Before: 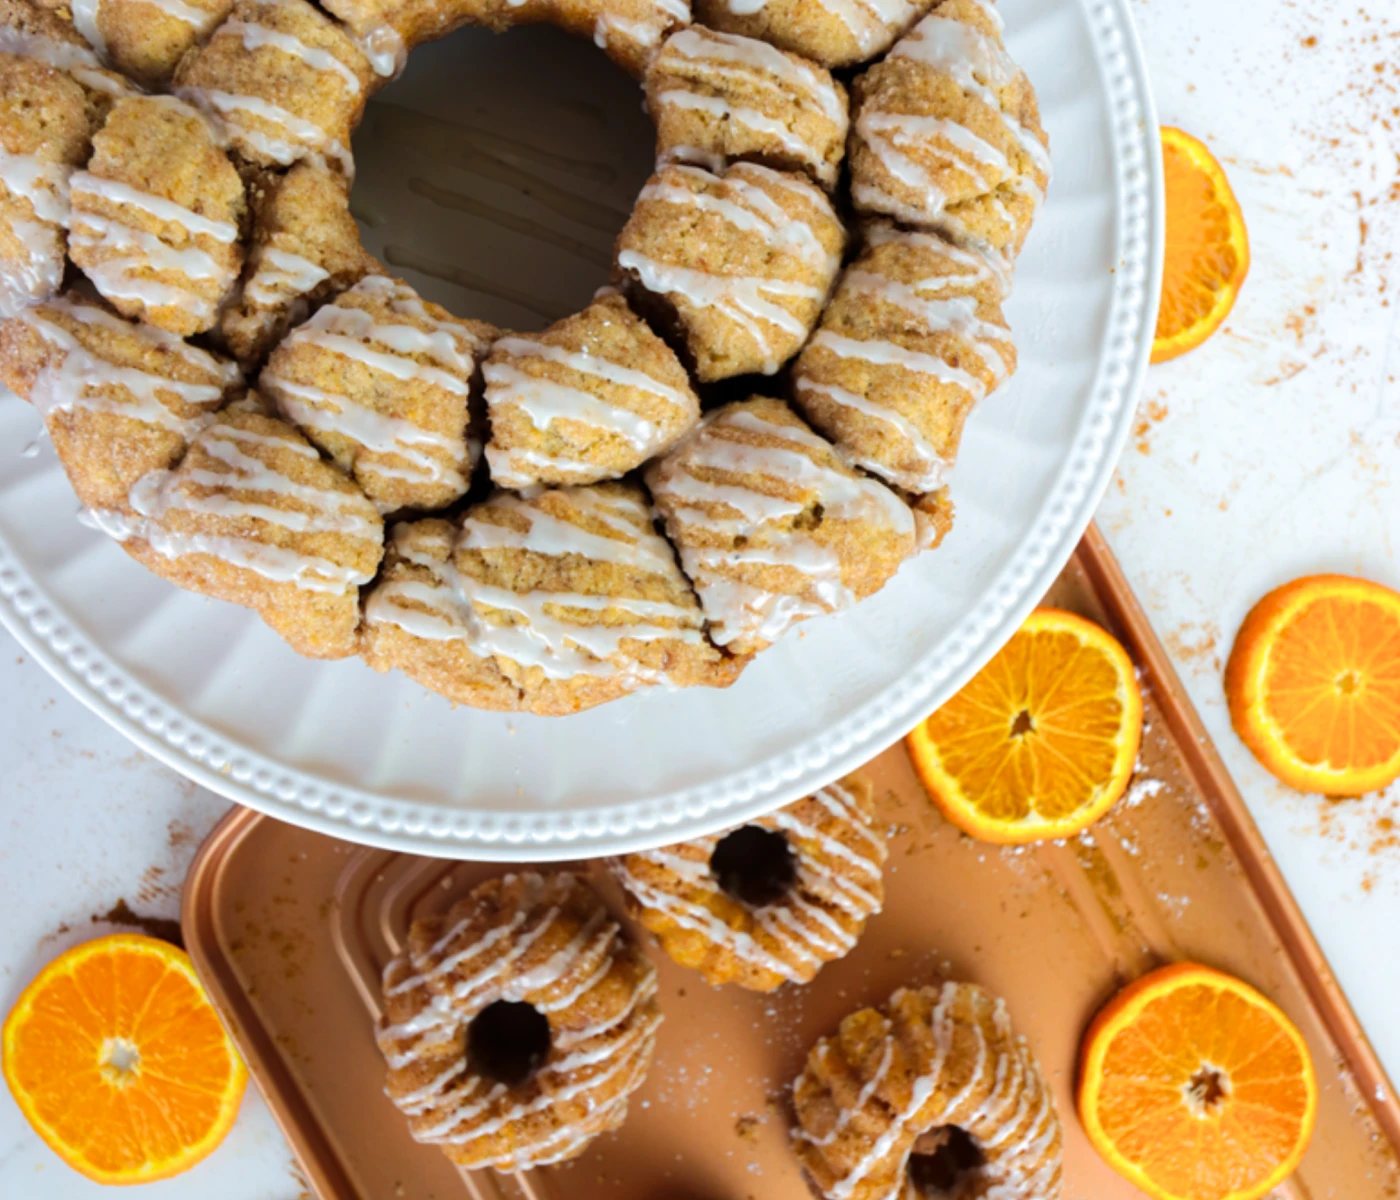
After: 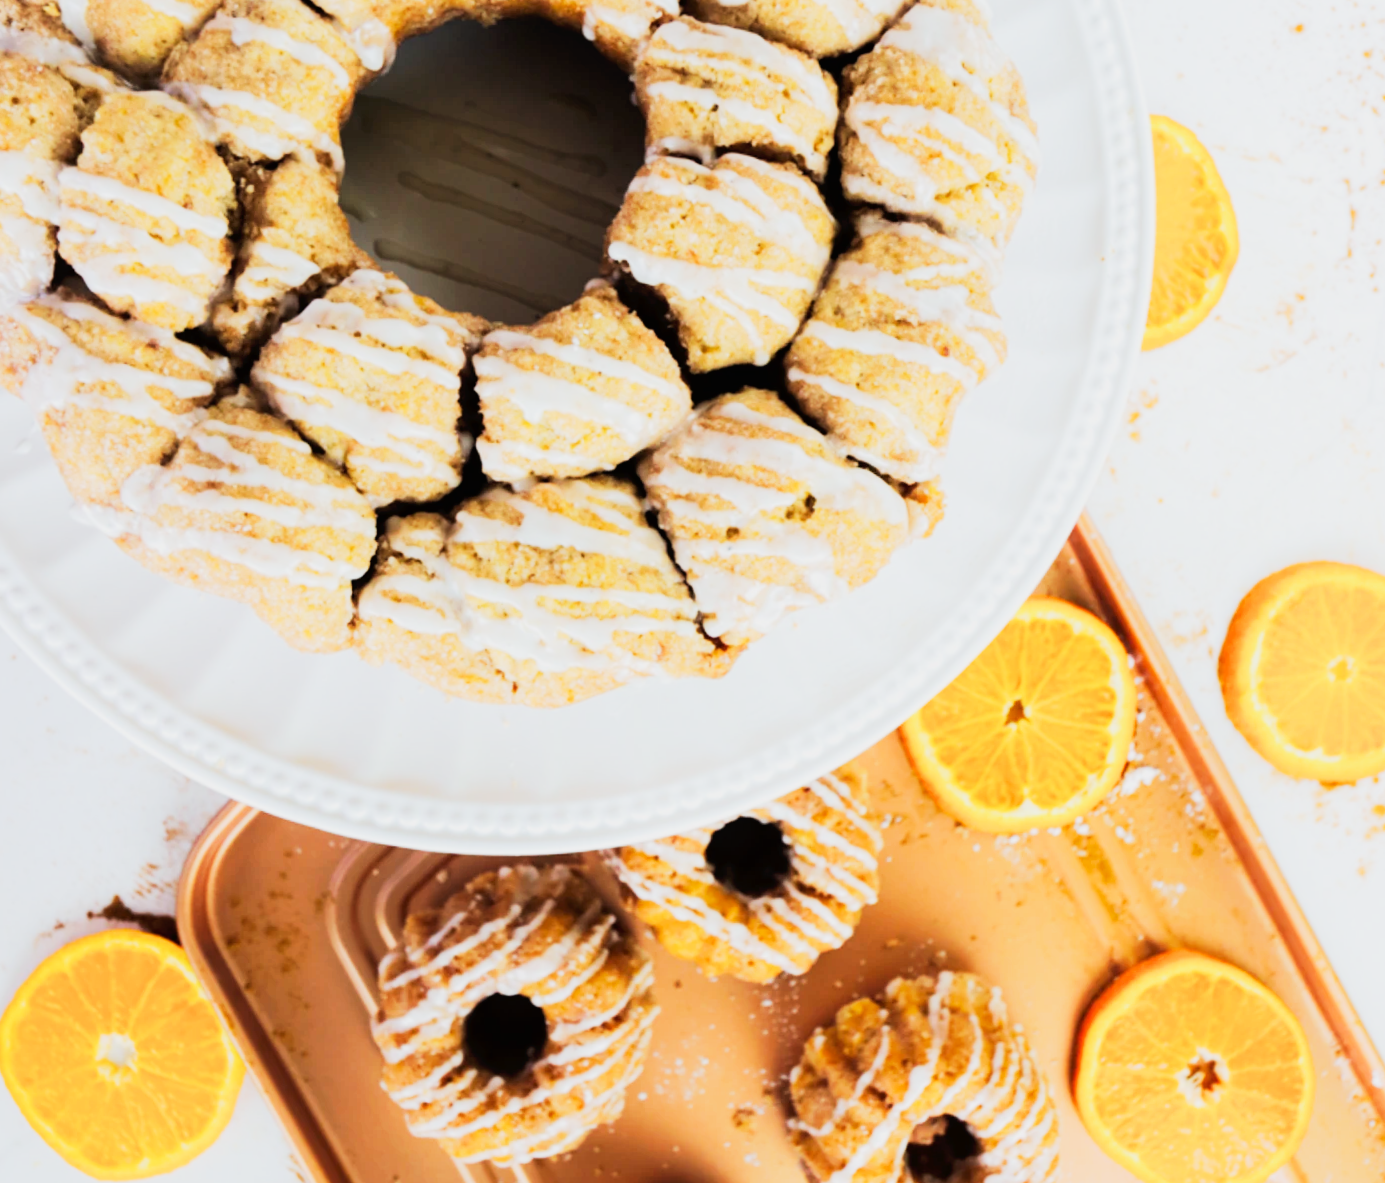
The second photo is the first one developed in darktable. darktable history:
filmic rgb: black relative exposure -7.15 EV, white relative exposure 5.36 EV, hardness 3.02
tone curve: curves: ch0 [(0, 0) (0.003, 0.015) (0.011, 0.025) (0.025, 0.056) (0.044, 0.104) (0.069, 0.139) (0.1, 0.181) (0.136, 0.226) (0.177, 0.28) (0.224, 0.346) (0.277, 0.42) (0.335, 0.505) (0.399, 0.594) (0.468, 0.699) (0.543, 0.776) (0.623, 0.848) (0.709, 0.893) (0.801, 0.93) (0.898, 0.97) (1, 1)], preserve colors none
rotate and perspective: rotation -0.45°, automatic cropping original format, crop left 0.008, crop right 0.992, crop top 0.012, crop bottom 0.988
